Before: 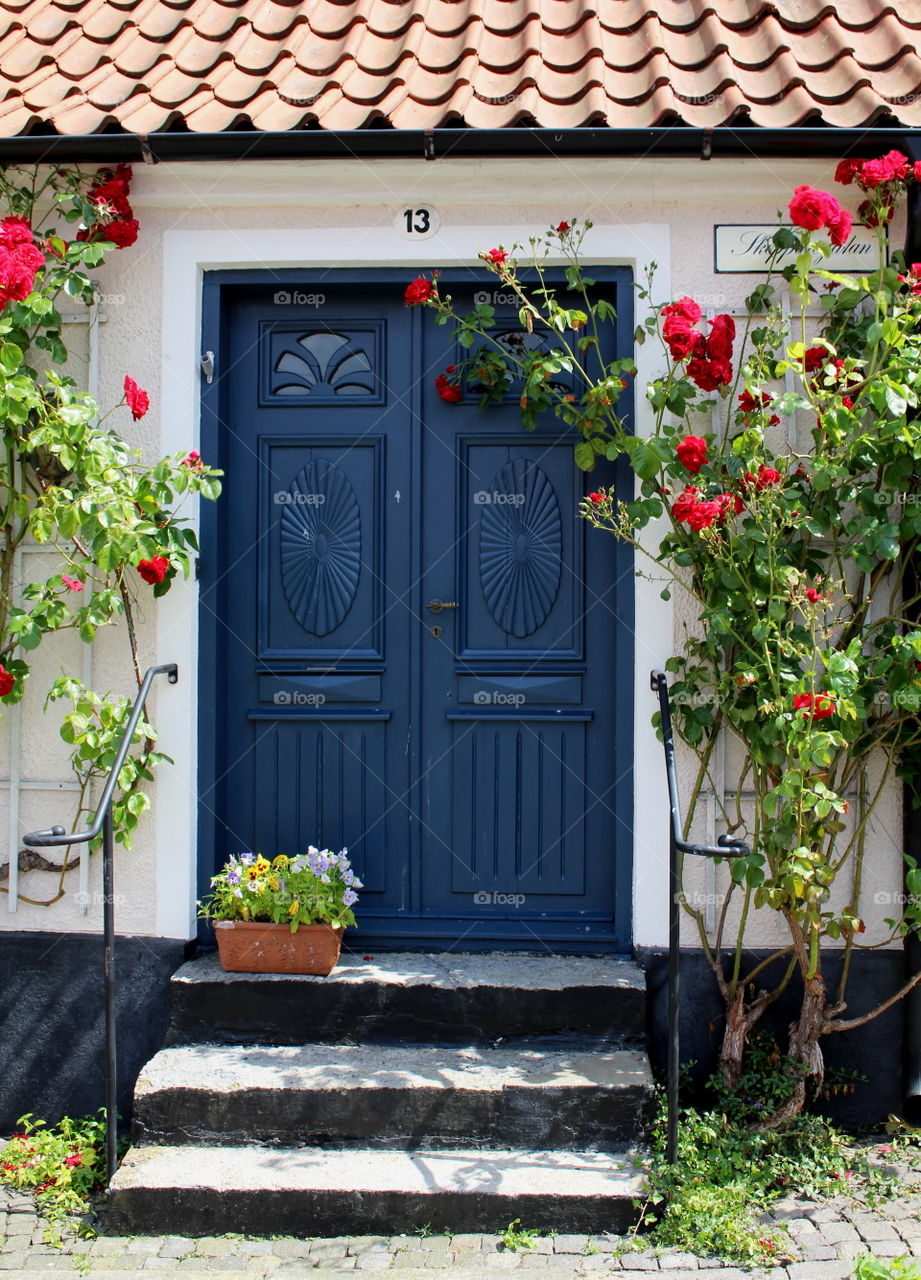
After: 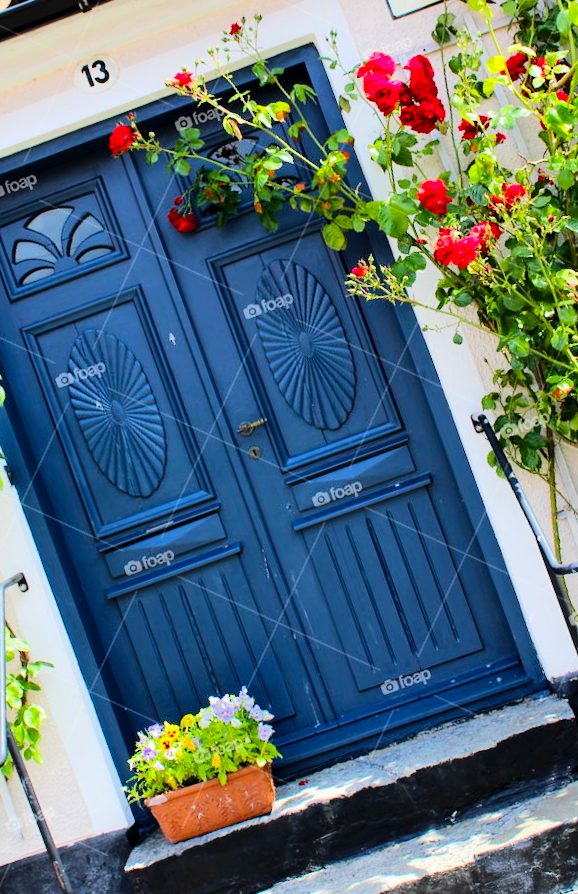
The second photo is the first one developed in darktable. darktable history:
crop and rotate: angle 20.09°, left 6.985%, right 4.043%, bottom 1.062%
color balance rgb: perceptual saturation grading › global saturation 19.925%, global vibrance 20%
tone equalizer: -7 EV 0.141 EV, -6 EV 0.591 EV, -5 EV 1.12 EV, -4 EV 1.31 EV, -3 EV 1.14 EV, -2 EV 0.6 EV, -1 EV 0.146 EV, edges refinement/feathering 500, mask exposure compensation -1.57 EV, preserve details no
